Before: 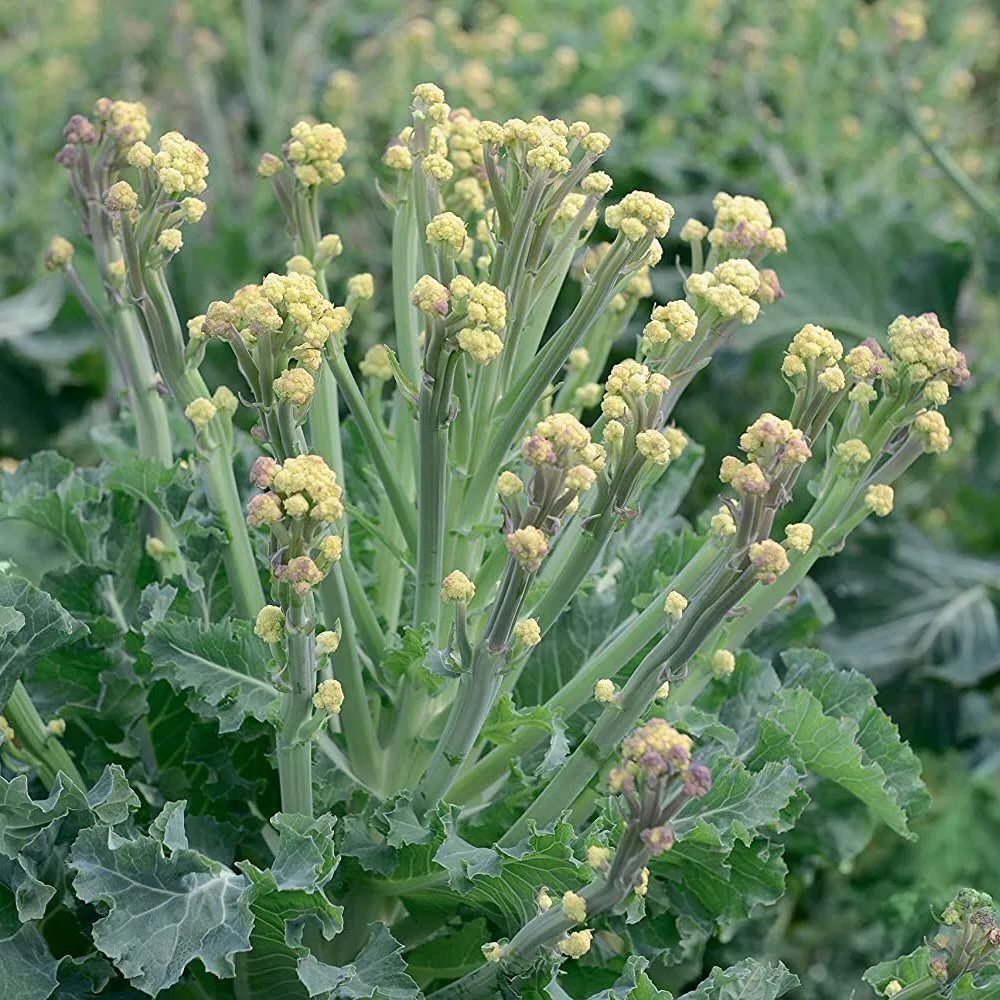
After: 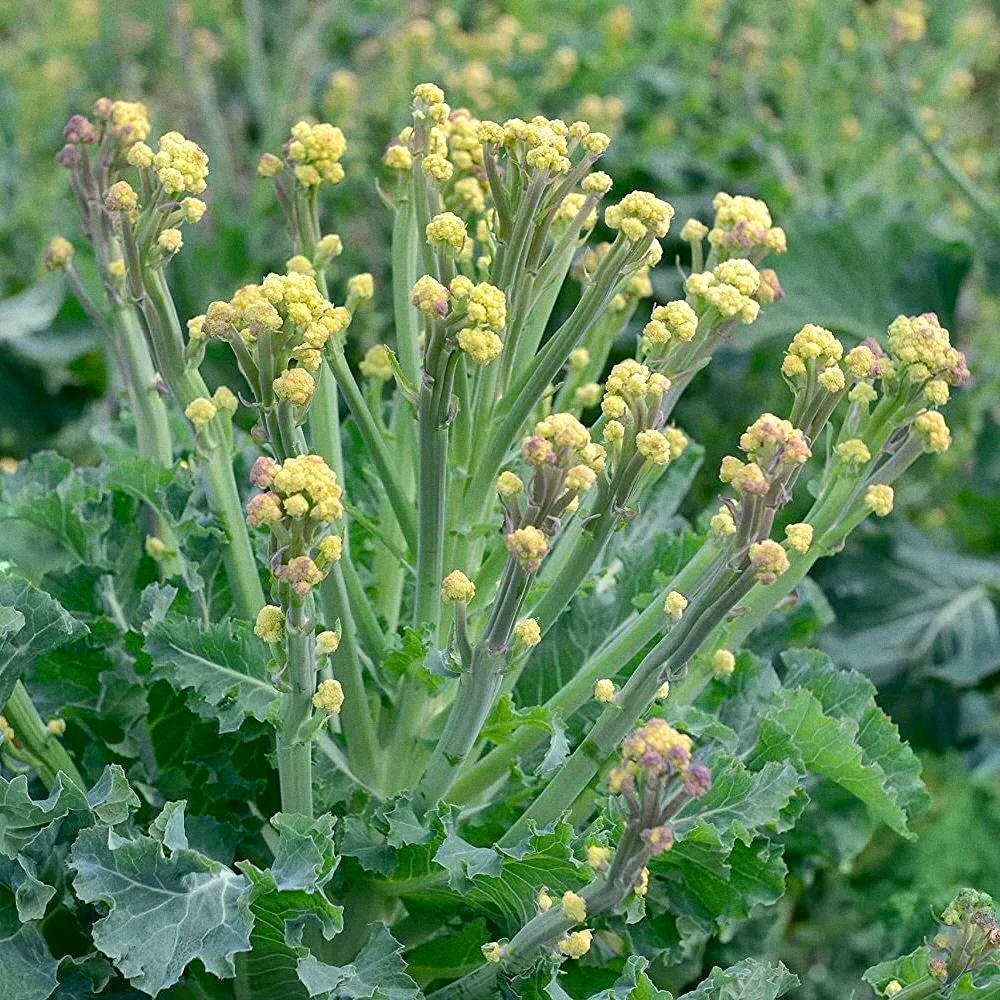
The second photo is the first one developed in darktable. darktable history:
color balance rgb: linear chroma grading › global chroma 8.33%, perceptual saturation grading › global saturation 18.52%, global vibrance 7.87%
shadows and highlights: radius 100.41, shadows 50.55, highlights -64.36, highlights color adjustment 49.82%, soften with gaussian
grain: on, module defaults
exposure: exposure 0.161 EV, compensate highlight preservation false
